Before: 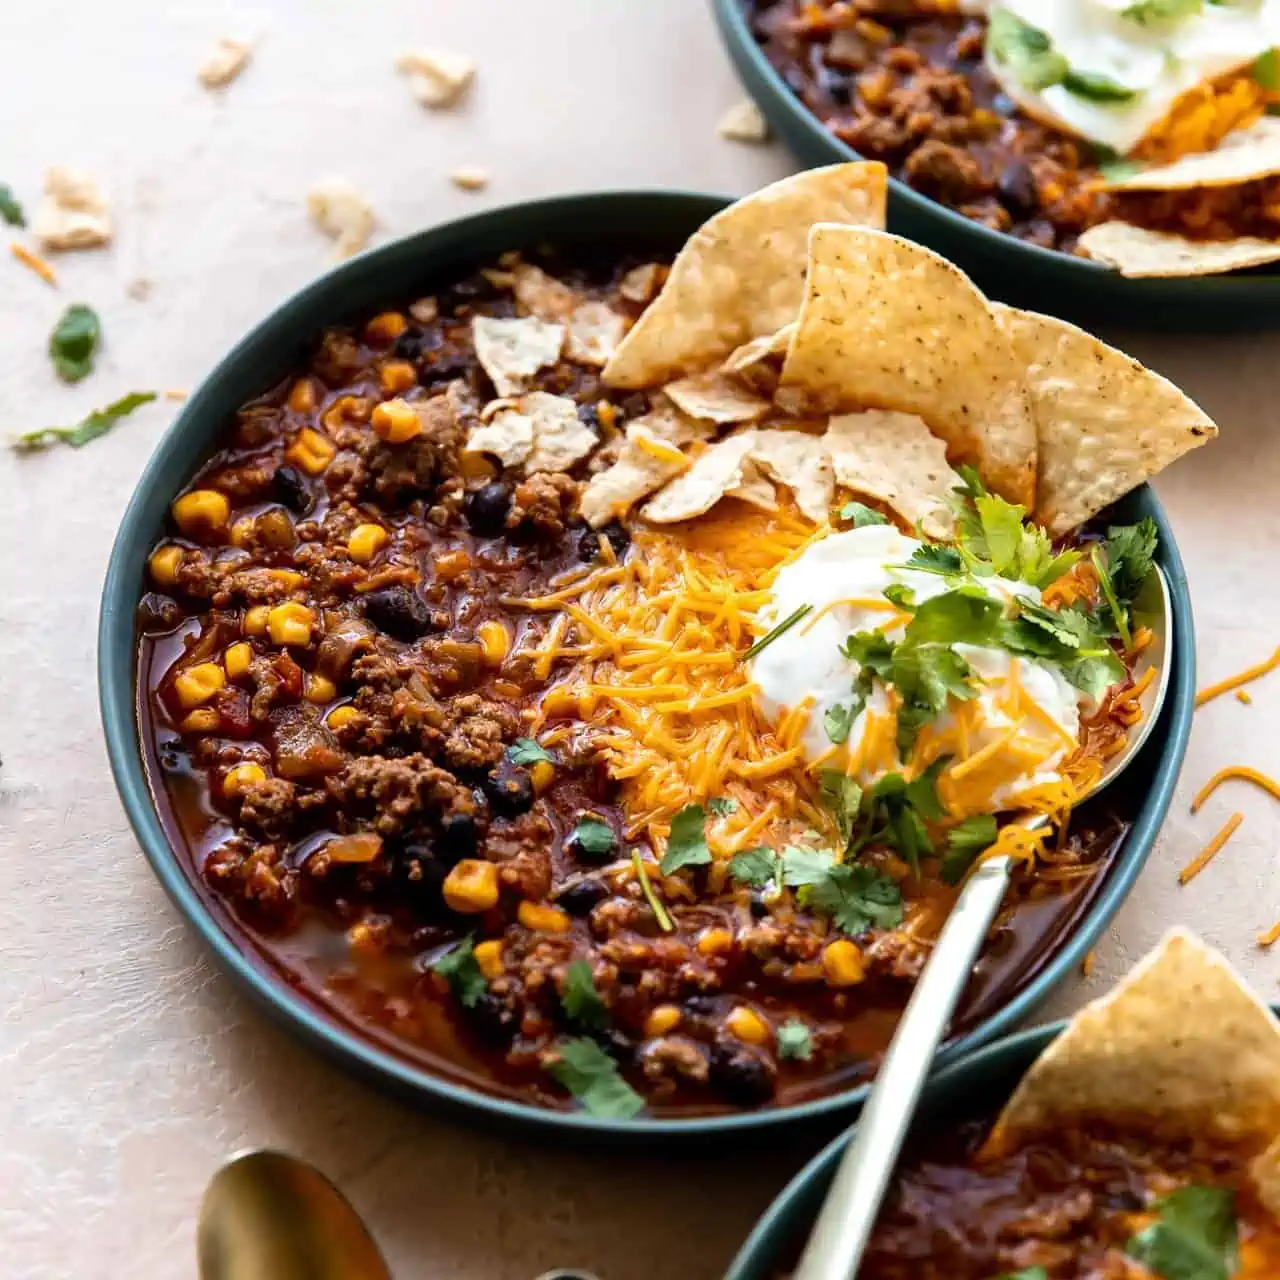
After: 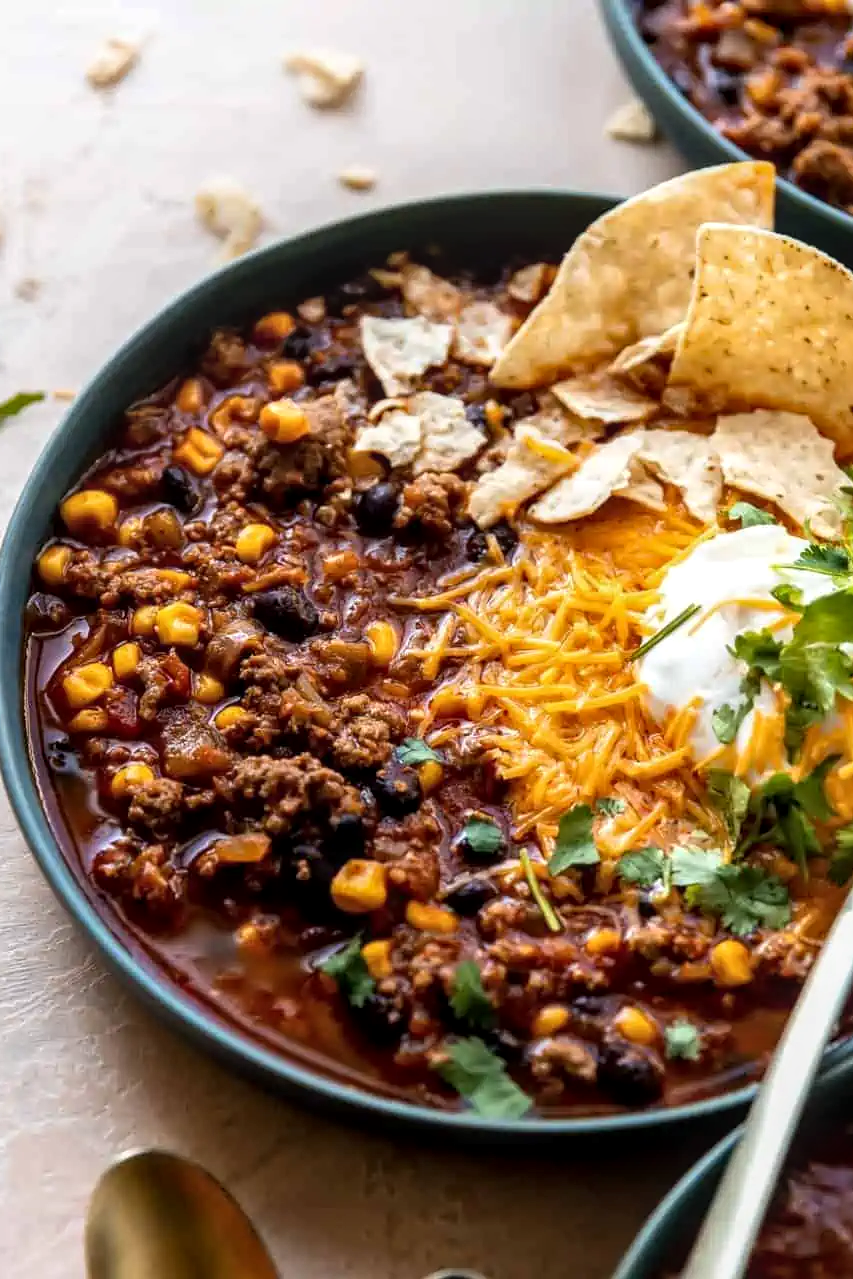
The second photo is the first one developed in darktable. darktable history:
crop and rotate: left 8.786%, right 24.548%
local contrast: on, module defaults
